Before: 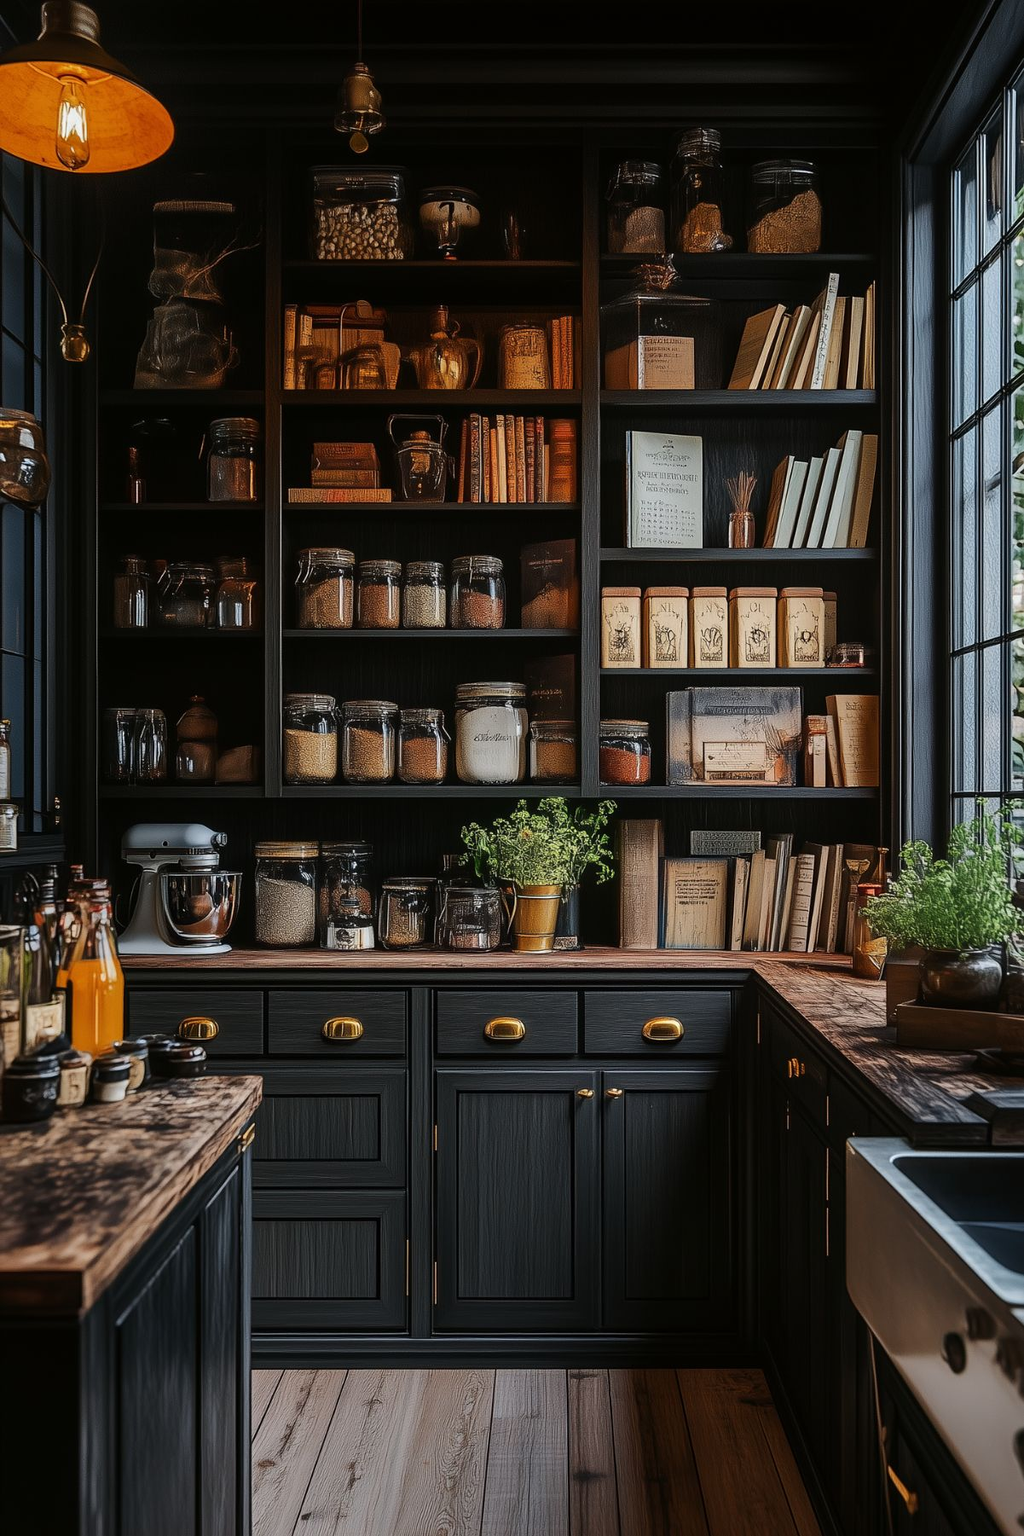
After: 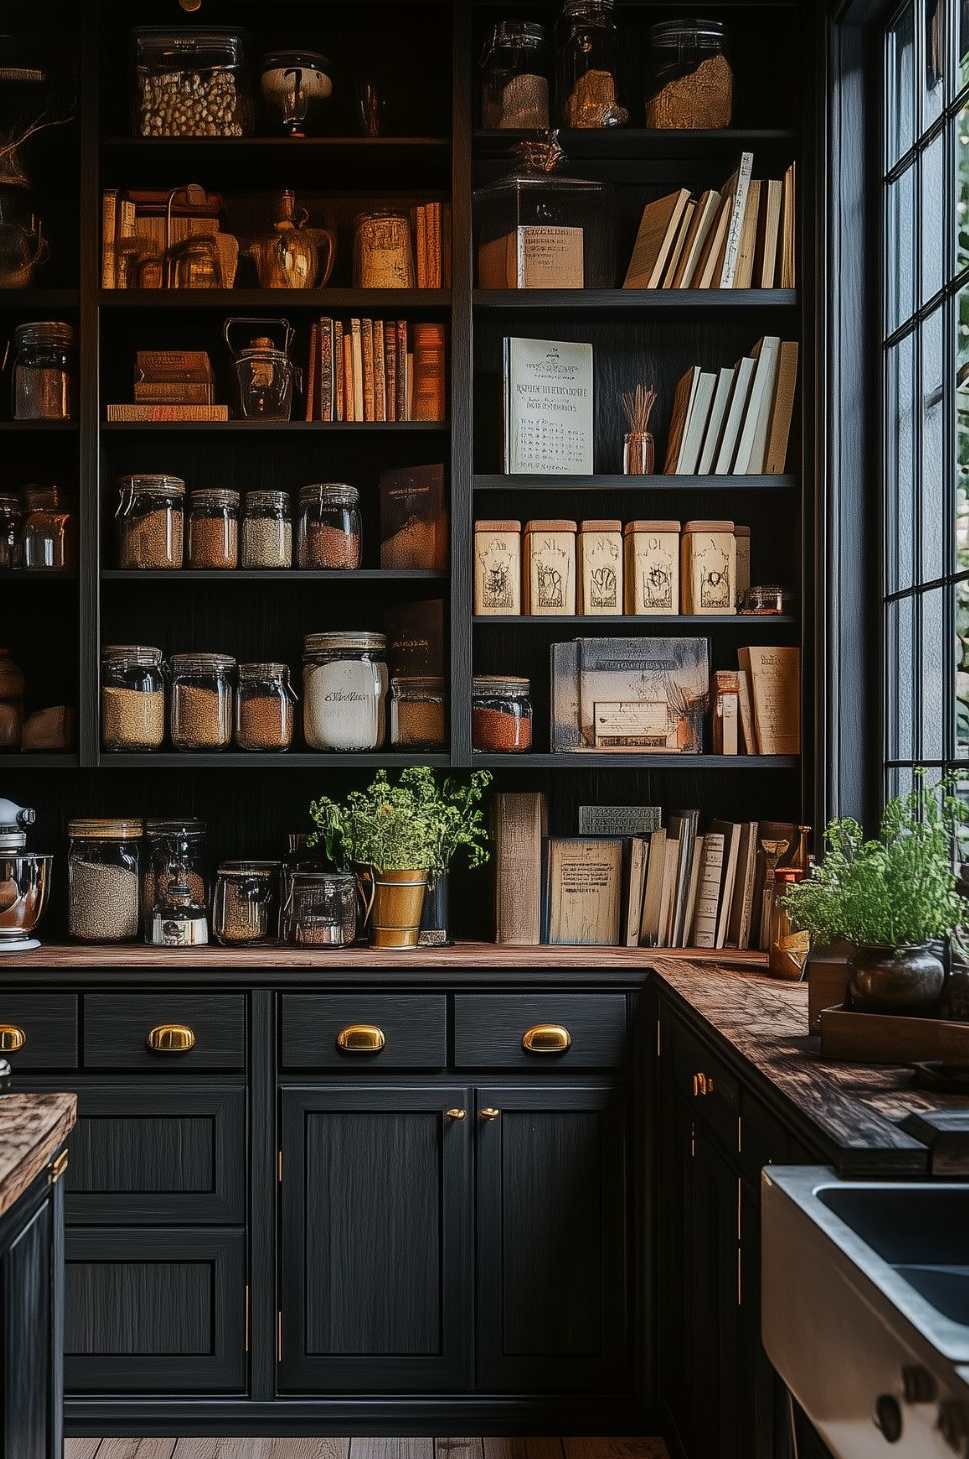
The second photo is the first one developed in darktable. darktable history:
crop: left 19.248%, top 9.379%, right 0%, bottom 9.598%
